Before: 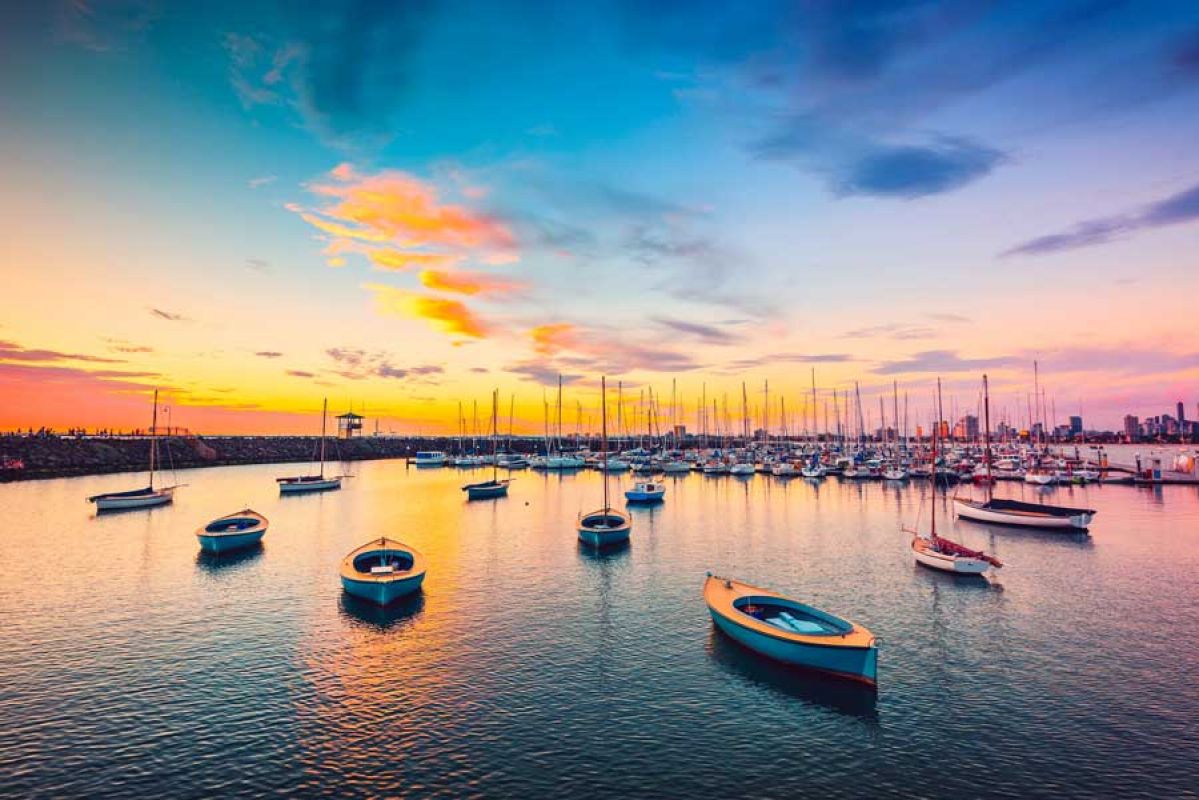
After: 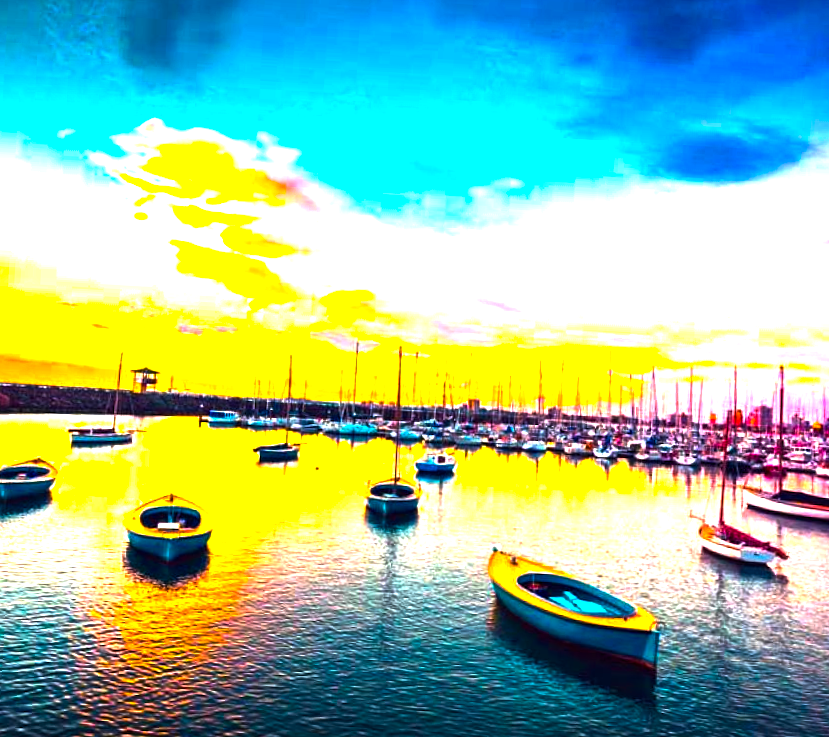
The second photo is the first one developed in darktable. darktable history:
color balance rgb: linear chroma grading › shadows -30%, linear chroma grading › global chroma 35%, perceptual saturation grading › global saturation 75%, perceptual saturation grading › shadows -30%, perceptual brilliance grading › highlights 75%, perceptual brilliance grading › shadows -30%, global vibrance 35%
crop and rotate: angle -3.27°, left 14.277%, top 0.028%, right 10.766%, bottom 0.028%
